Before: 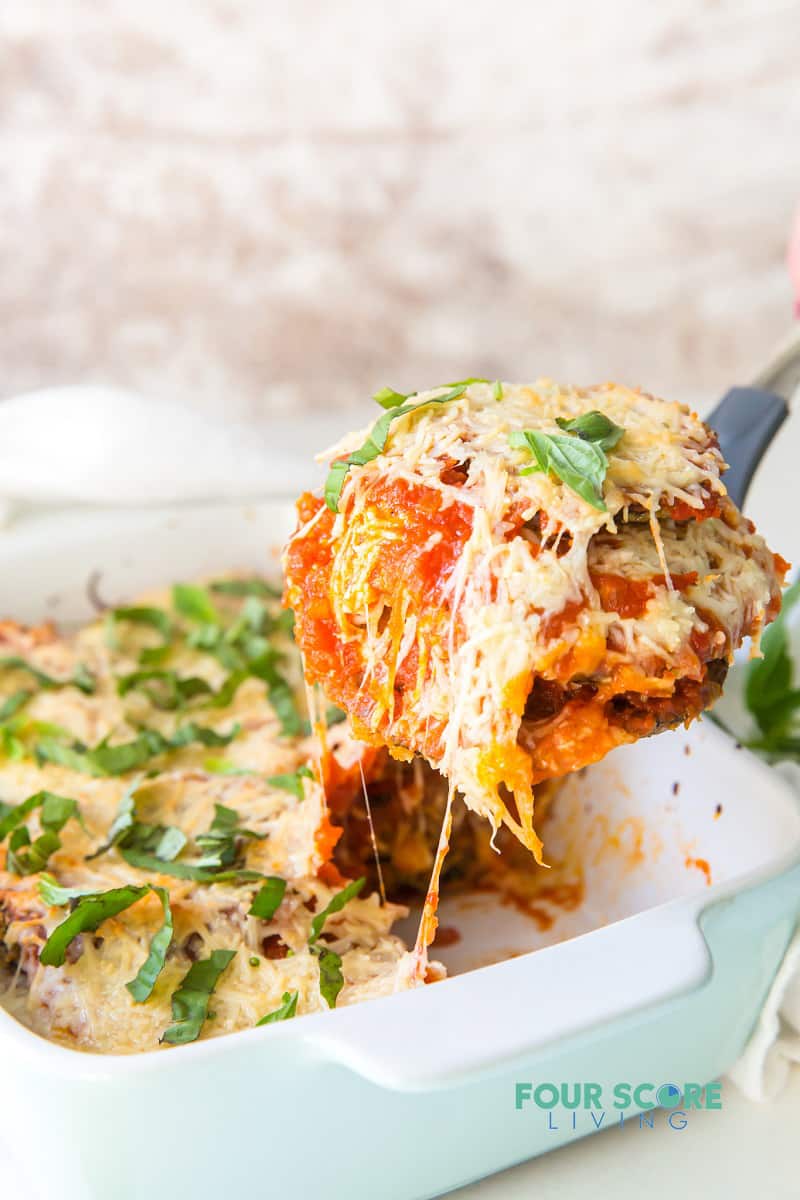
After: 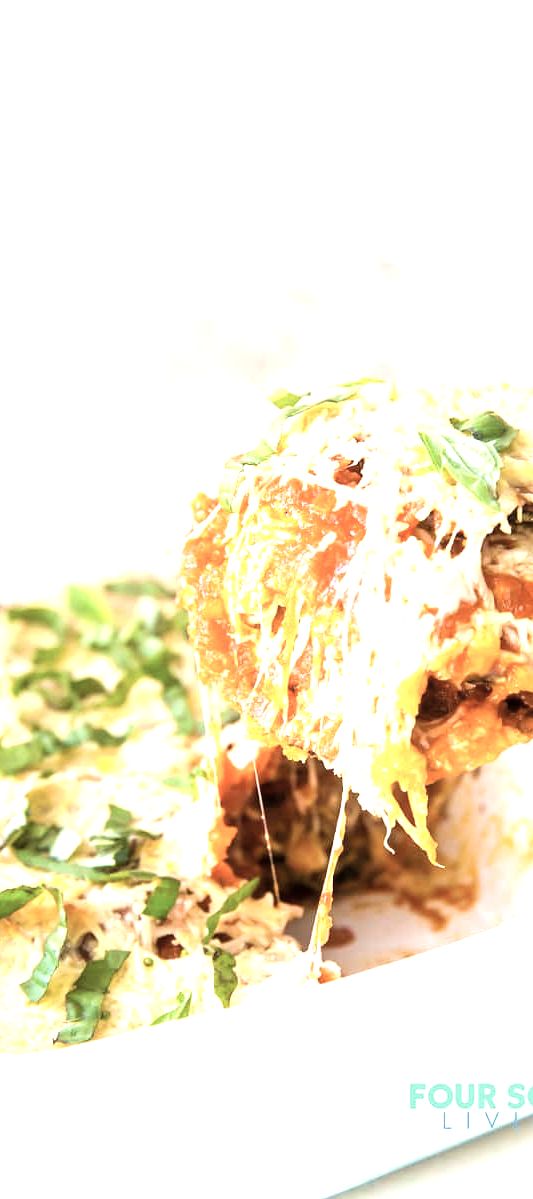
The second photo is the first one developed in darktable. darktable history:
crop and rotate: left 13.384%, right 19.888%
velvia: on, module defaults
tone equalizer: -8 EV -1.06 EV, -7 EV -1.02 EV, -6 EV -0.861 EV, -5 EV -0.572 EV, -3 EV 0.584 EV, -2 EV 0.843 EV, -1 EV 0.992 EV, +0 EV 1.06 EV
contrast brightness saturation: contrast 0.096, saturation -0.282
